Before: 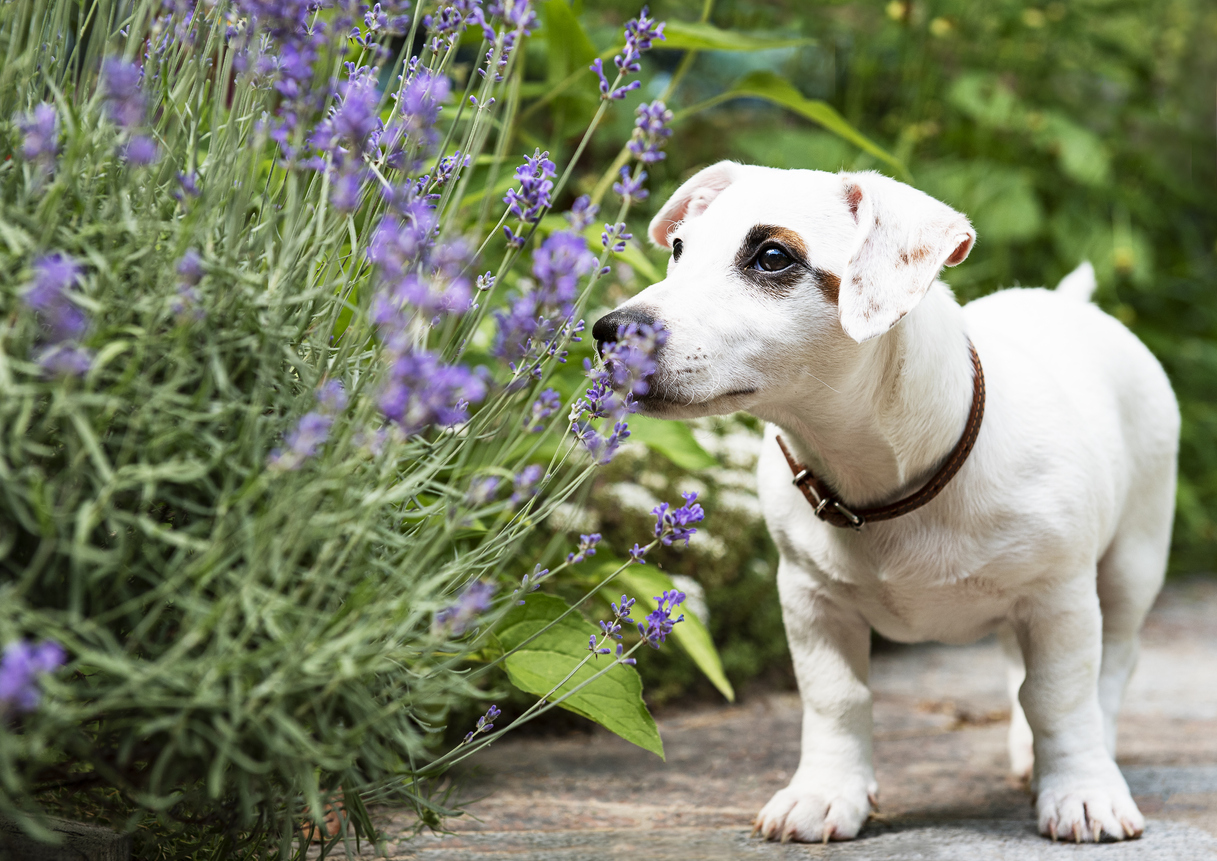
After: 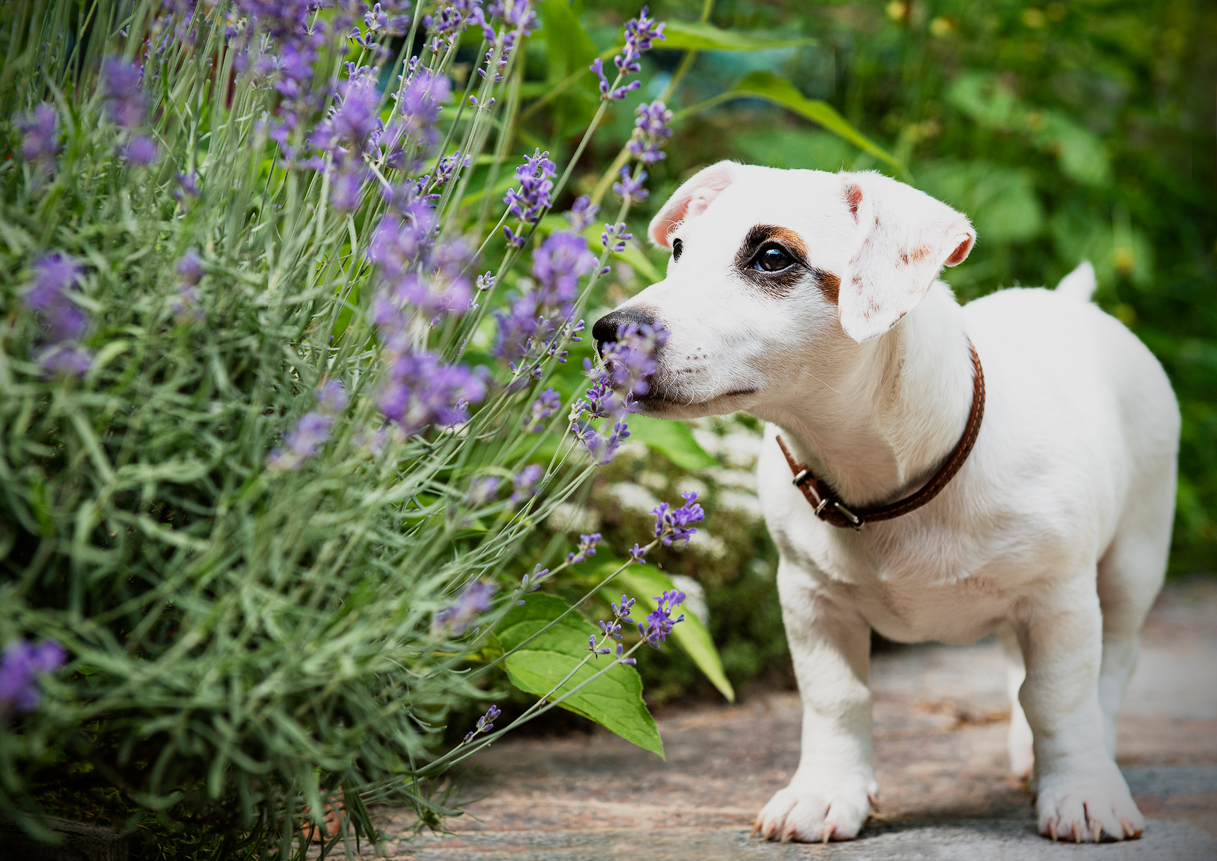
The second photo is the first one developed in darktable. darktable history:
filmic rgb: black relative exposure -14.22 EV, white relative exposure 3.36 EV, hardness 7.88, contrast 0.988
vignetting: brightness -0.991, saturation 0.496
